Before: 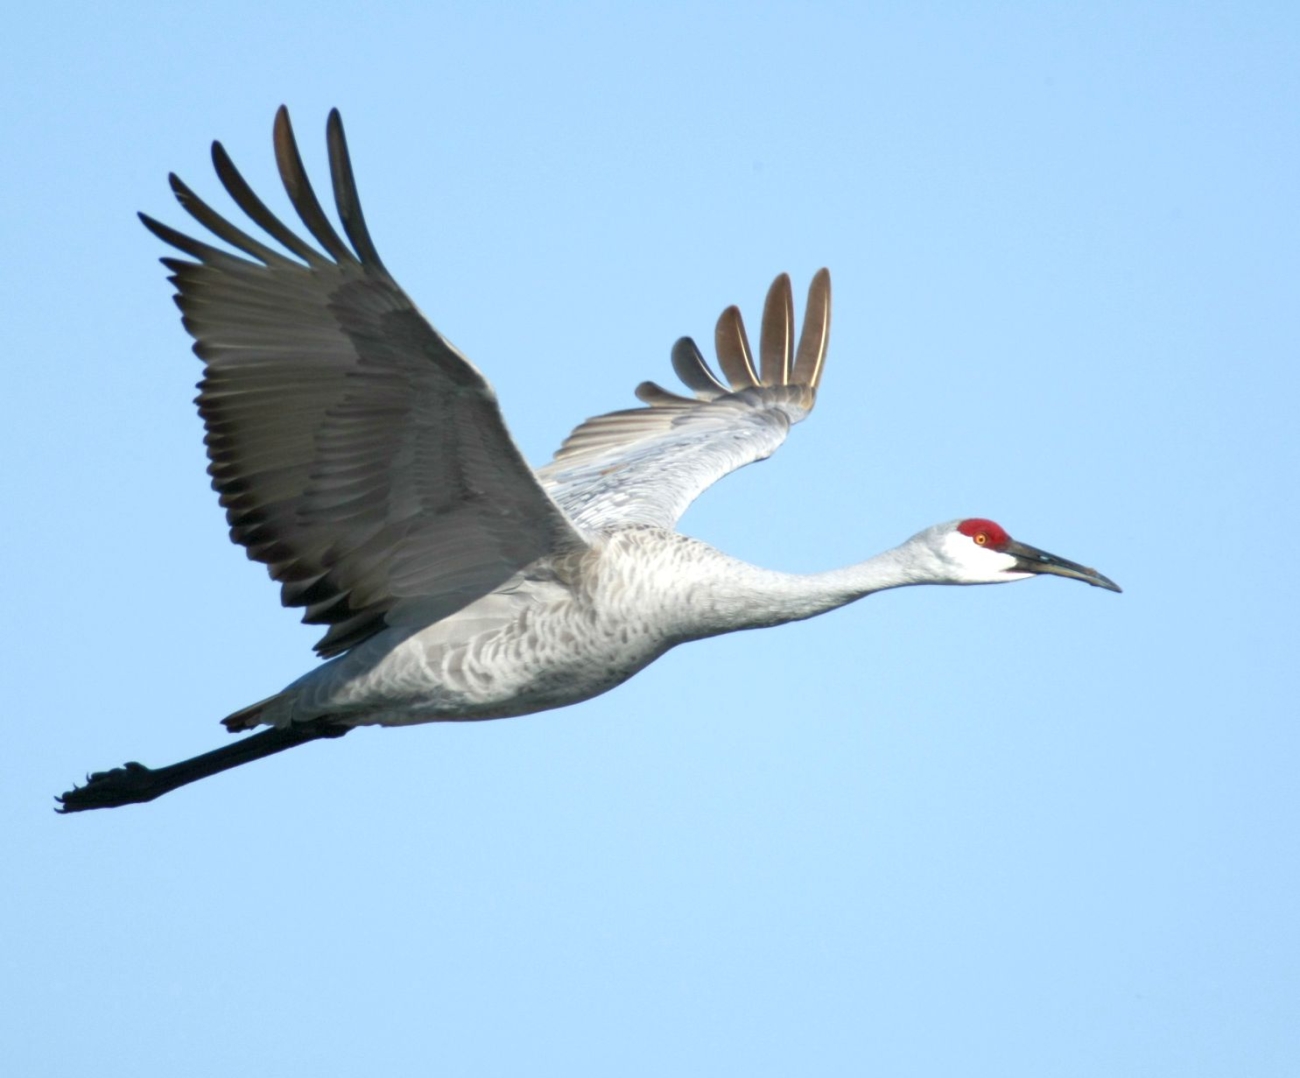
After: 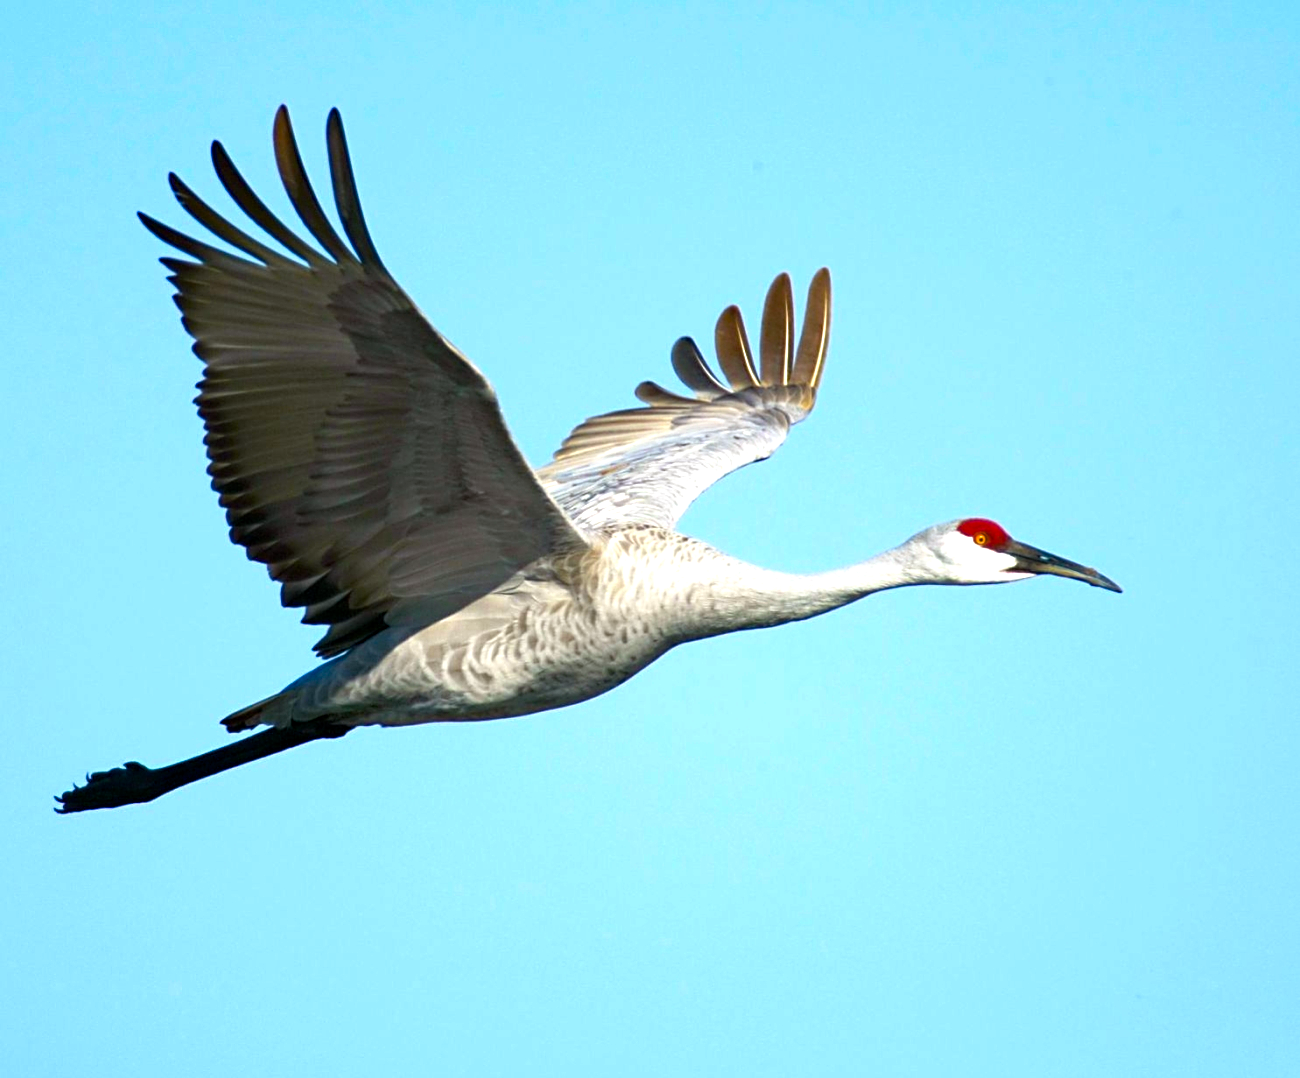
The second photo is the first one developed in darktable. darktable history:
haze removal: strength 0.29, distance 0.25, compatibility mode true, adaptive false
sharpen: on, module defaults
color balance rgb: linear chroma grading › global chroma 50%, perceptual saturation grading › global saturation 2.34%, global vibrance 6.64%, contrast 12.71%, saturation formula JzAzBz (2021)
